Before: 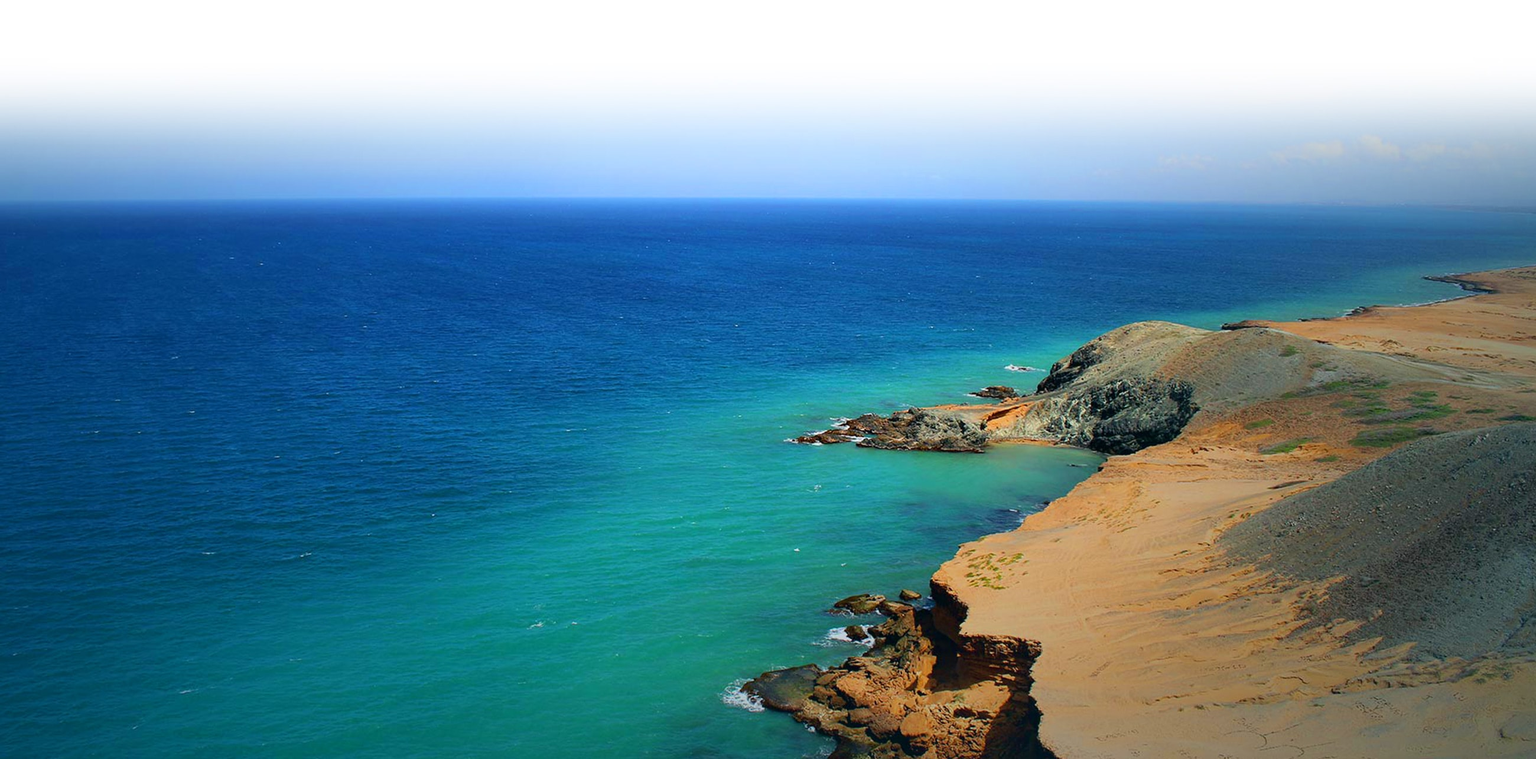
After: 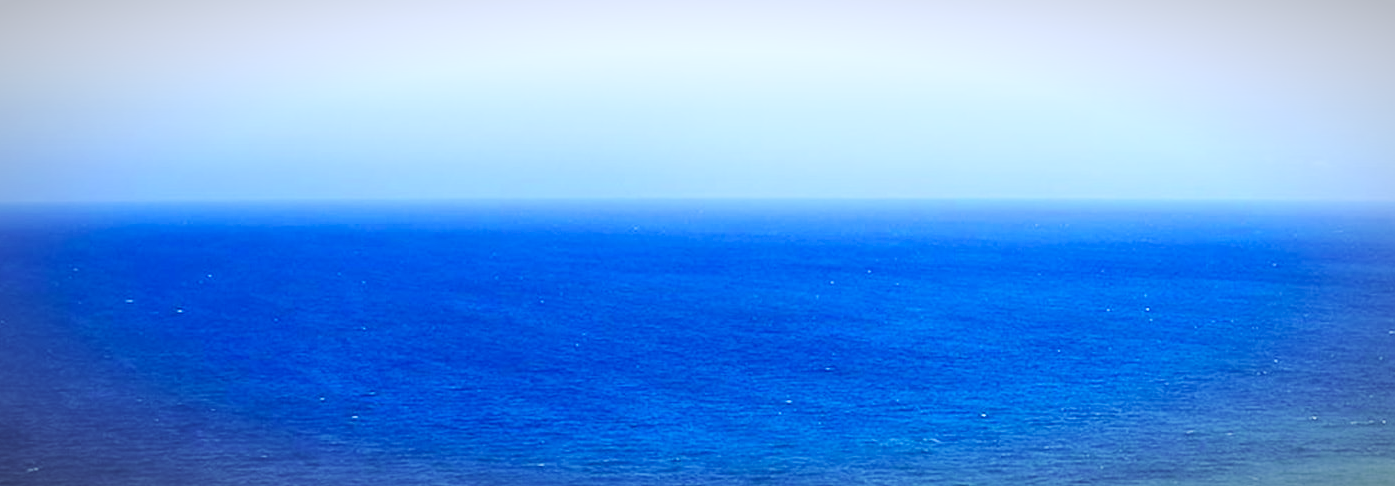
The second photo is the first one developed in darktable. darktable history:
crop: left 10.121%, top 10.631%, right 36.218%, bottom 51.526%
white balance: red 0.871, blue 1.249
vignetting: fall-off radius 60%, automatic ratio true
base curve: curves: ch0 [(0, 0) (0.036, 0.025) (0.121, 0.166) (0.206, 0.329) (0.605, 0.79) (1, 1)], preserve colors none
